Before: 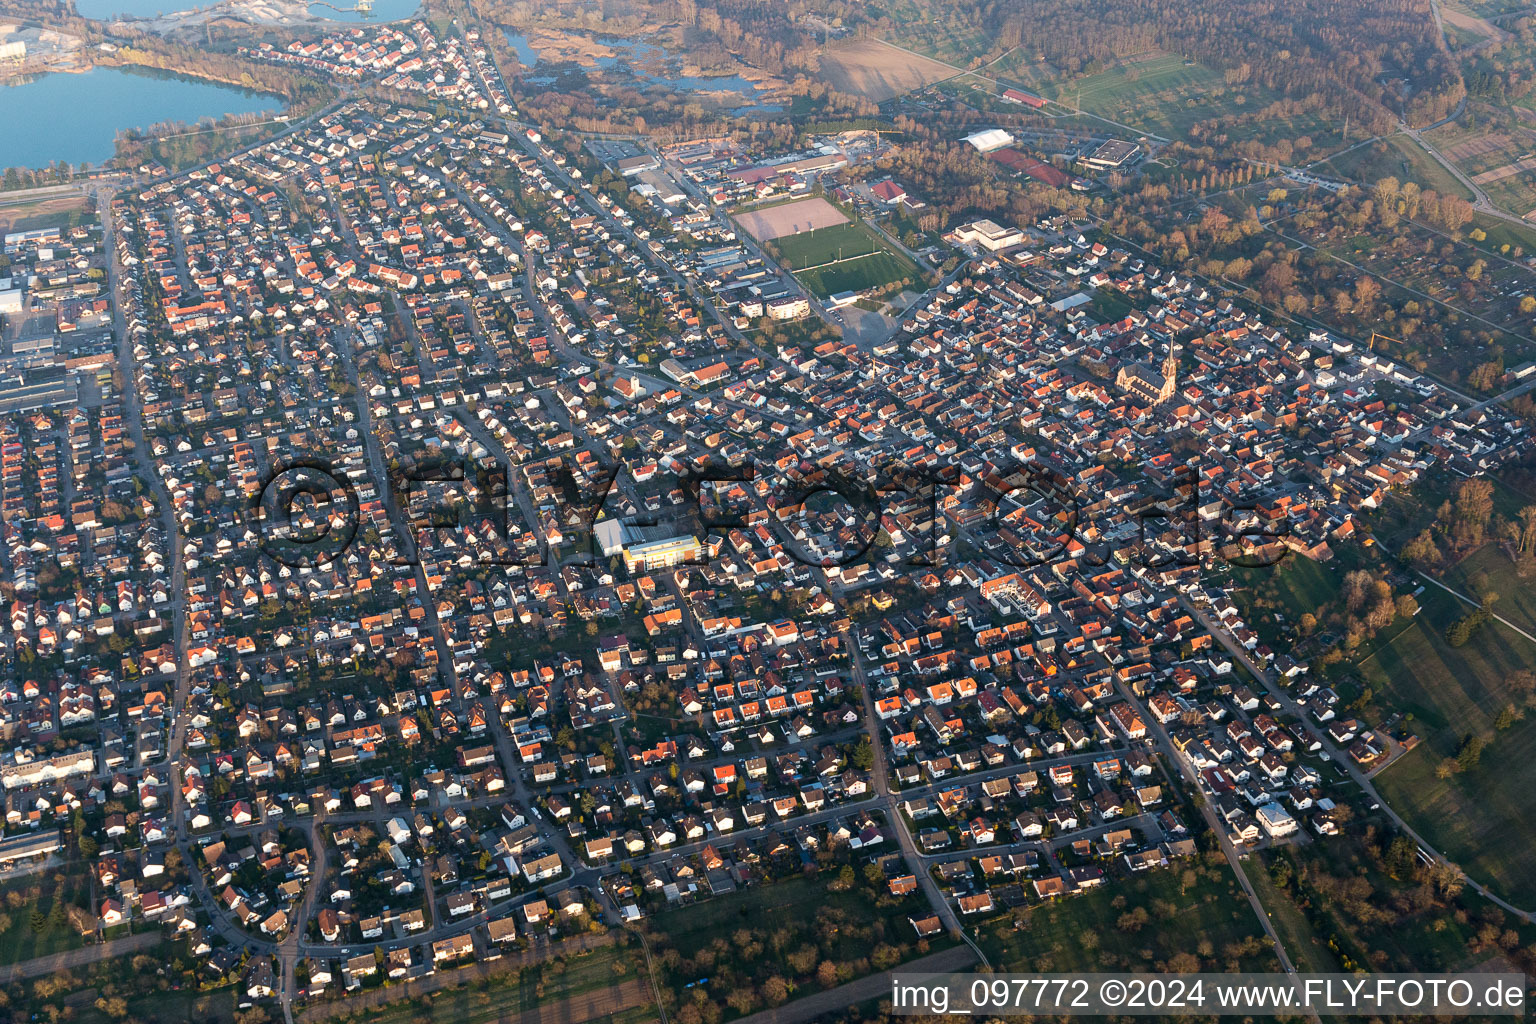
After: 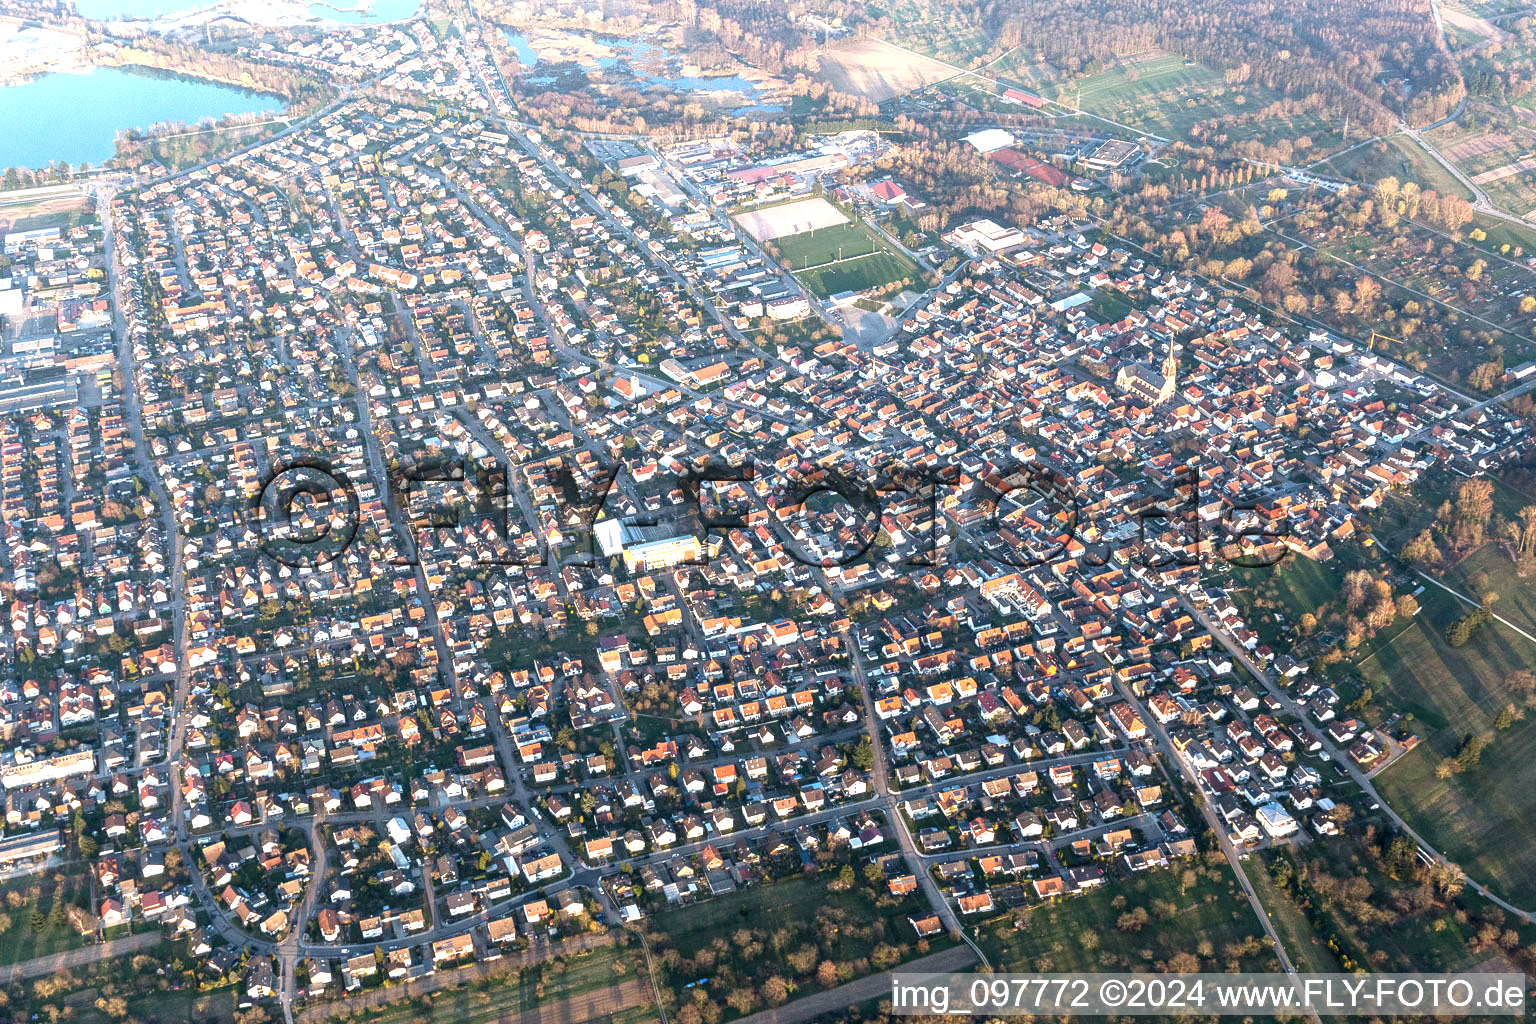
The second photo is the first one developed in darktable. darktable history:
local contrast: on, module defaults
contrast brightness saturation: saturation -0.063
exposure: black level correction 0, exposure 1.2 EV, compensate highlight preservation false
